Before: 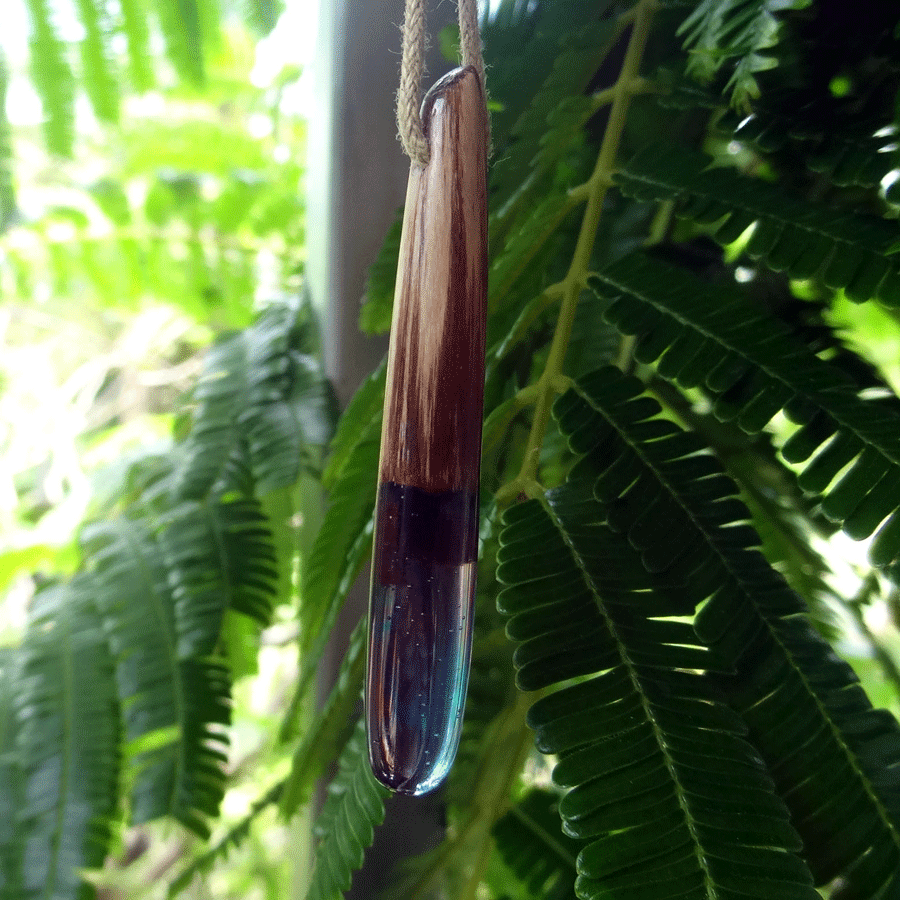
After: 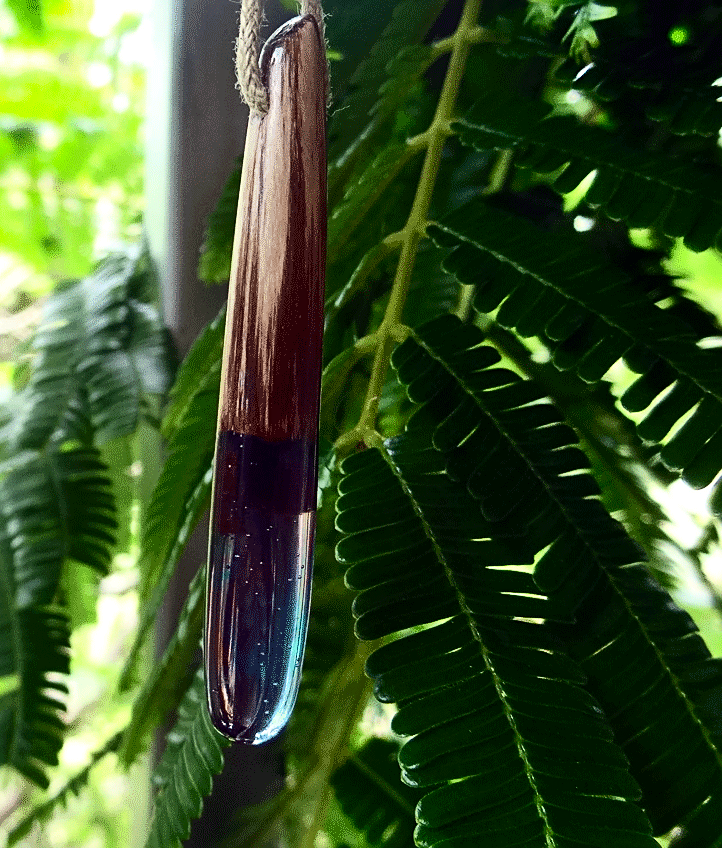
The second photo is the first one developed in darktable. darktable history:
contrast brightness saturation: contrast 0.28
crop and rotate: left 17.959%, top 5.771%, right 1.742%
sharpen: on, module defaults
shadows and highlights: soften with gaussian
